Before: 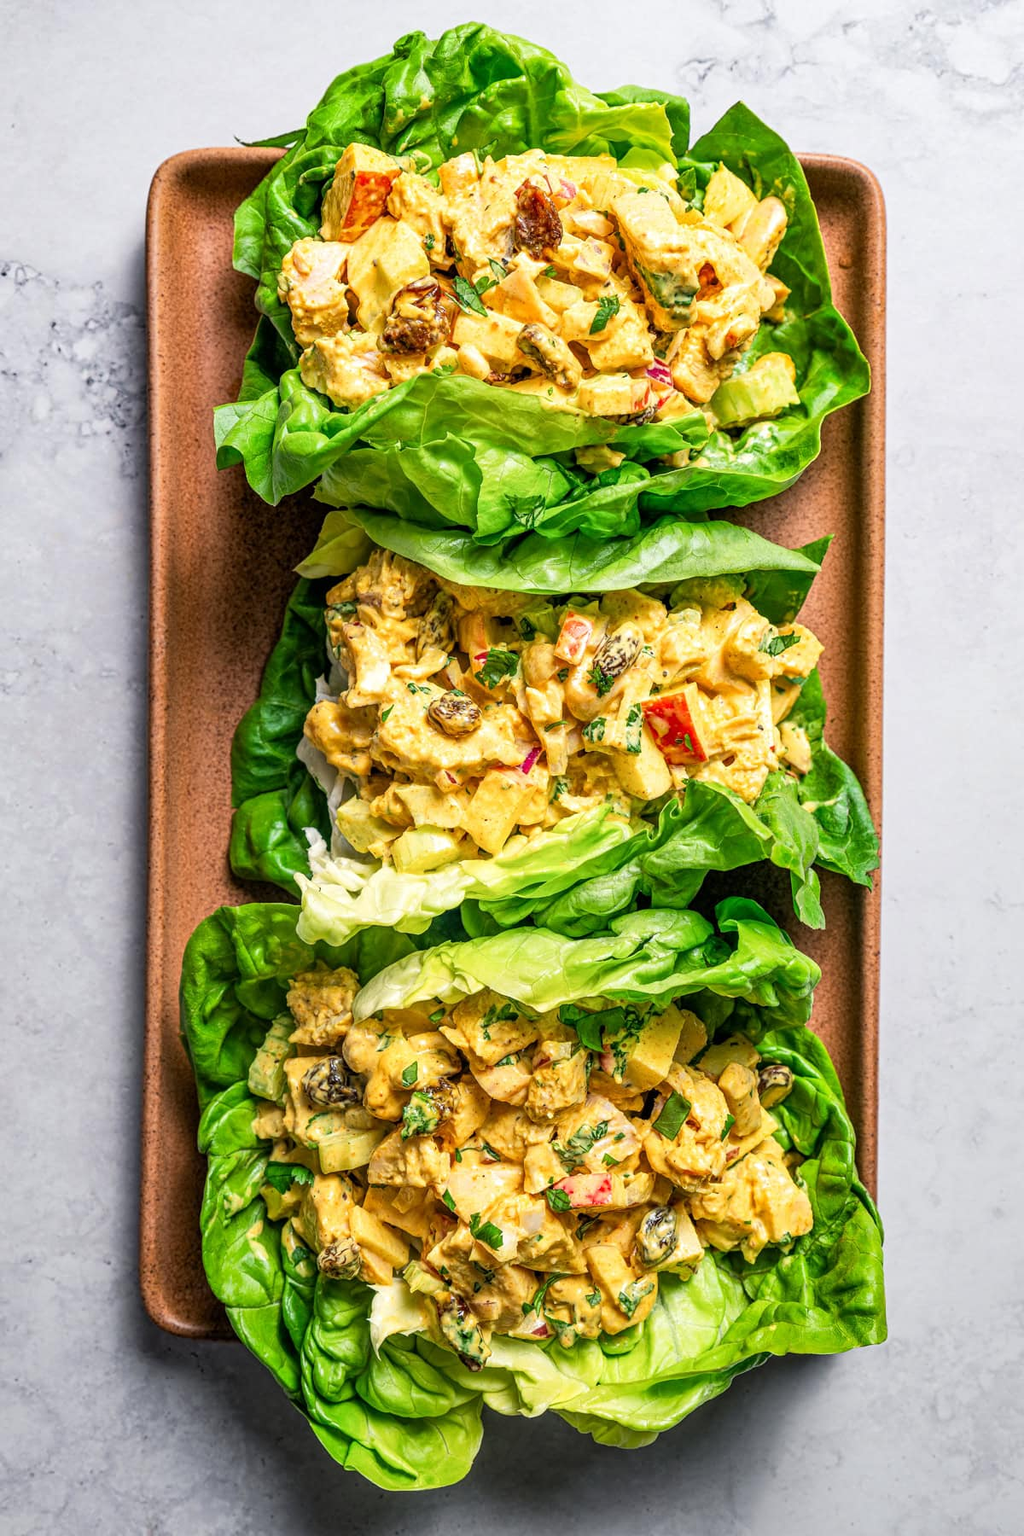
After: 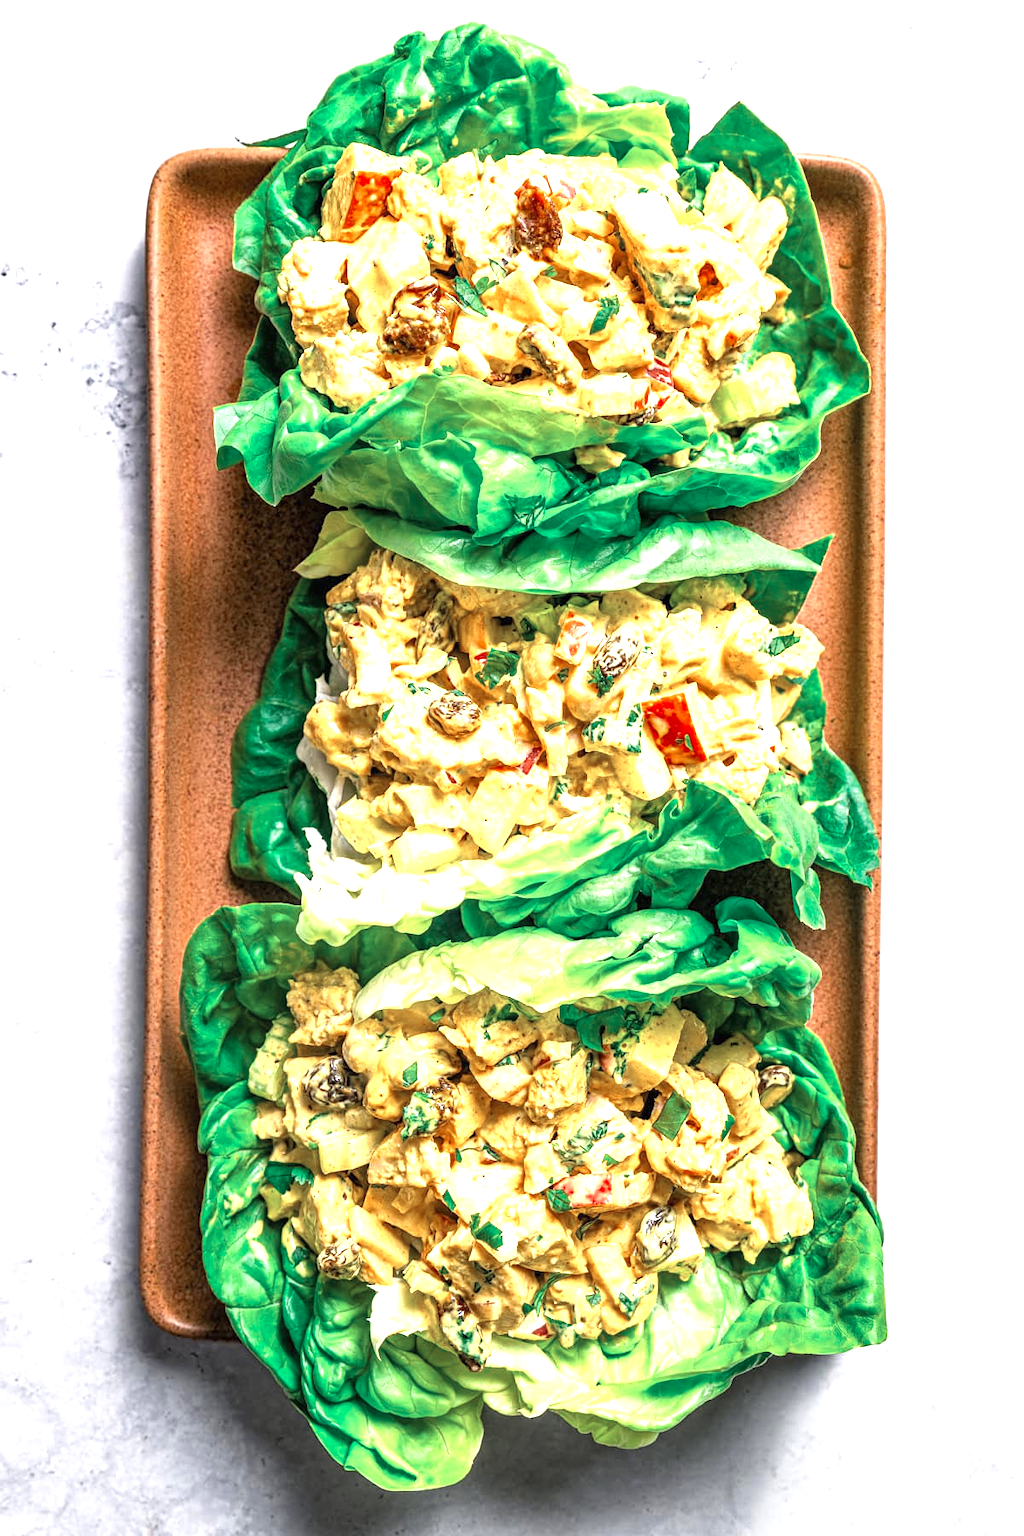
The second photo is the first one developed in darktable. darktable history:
color zones: curves: ch0 [(0, 0.5) (0.125, 0.4) (0.25, 0.5) (0.375, 0.4) (0.5, 0.4) (0.625, 0.35) (0.75, 0.35) (0.875, 0.5)]; ch1 [(0, 0.35) (0.125, 0.45) (0.25, 0.35) (0.375, 0.35) (0.5, 0.35) (0.625, 0.35) (0.75, 0.45) (0.875, 0.35)]; ch2 [(0, 0.6) (0.125, 0.5) (0.25, 0.5) (0.375, 0.6) (0.5, 0.6) (0.625, 0.5) (0.75, 0.5) (0.875, 0.5)]
exposure: black level correction 0, exposure 1.2 EV, compensate exposure bias true, compensate highlight preservation false
